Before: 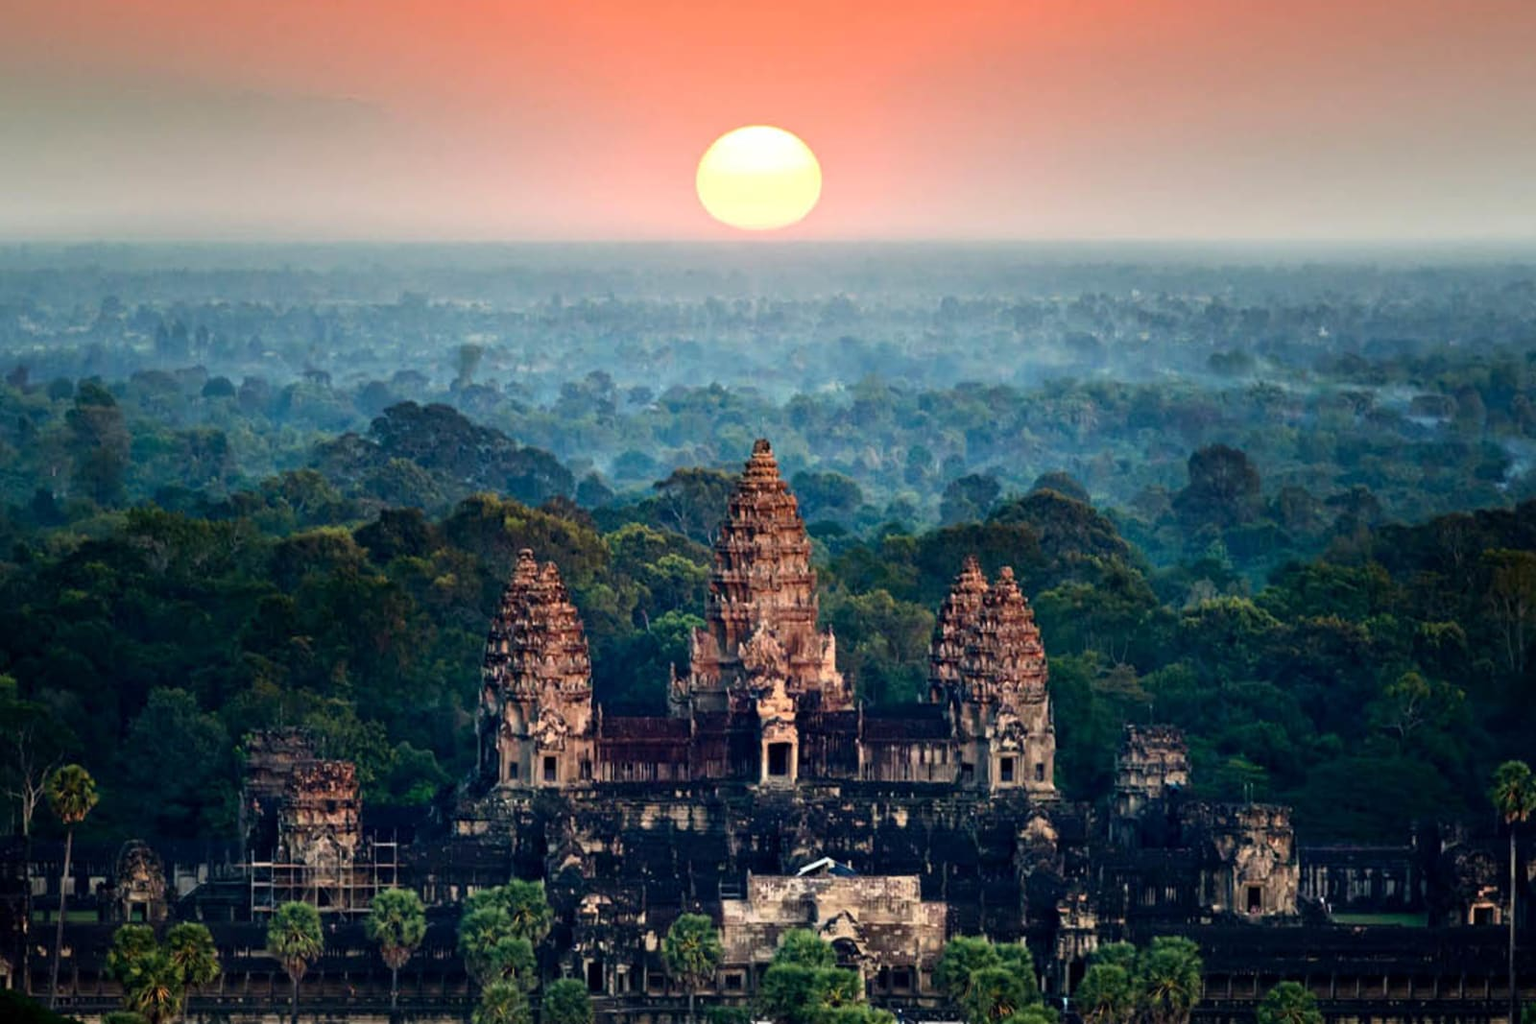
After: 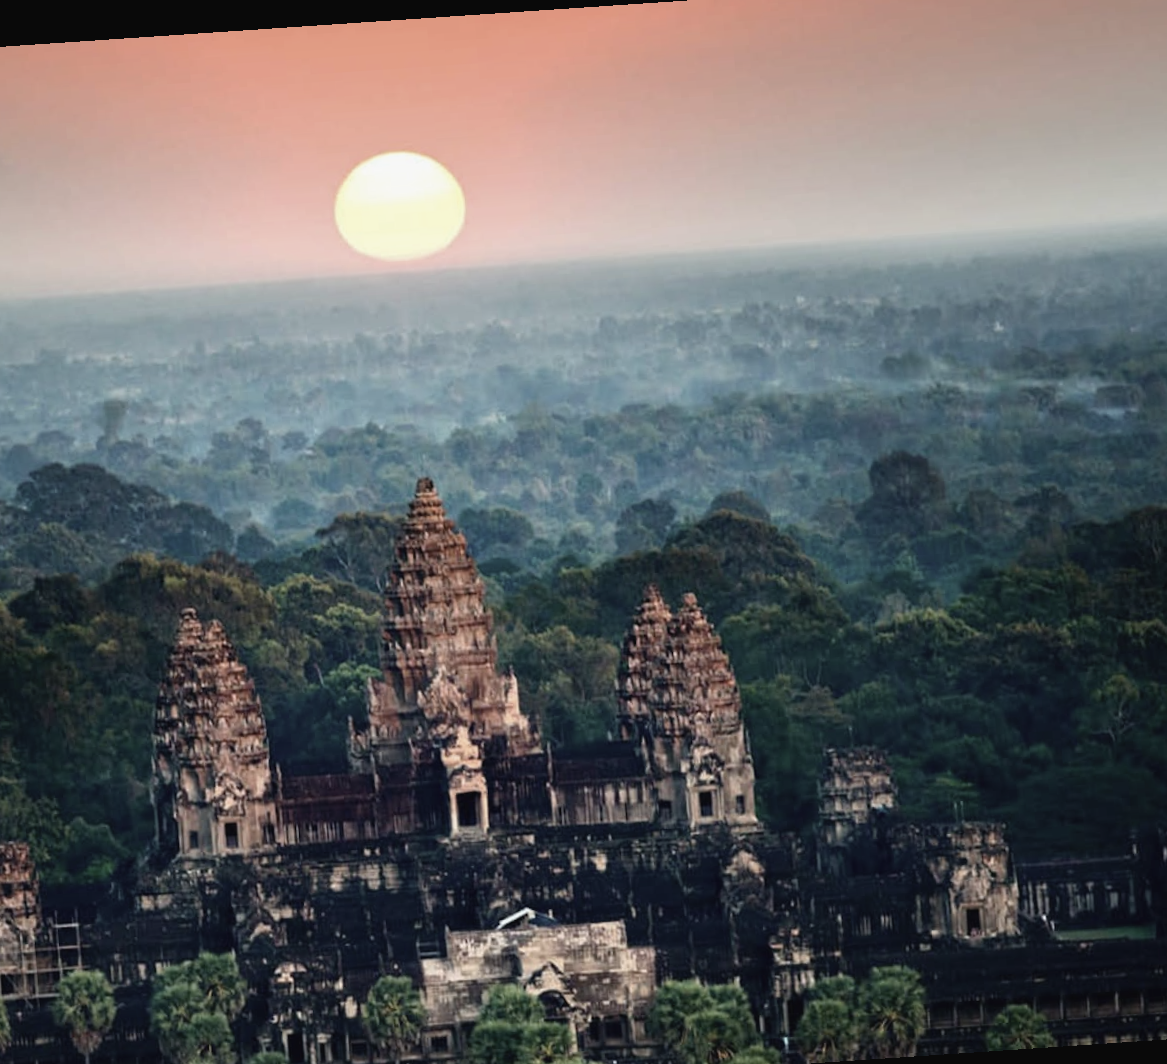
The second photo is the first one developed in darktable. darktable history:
tone equalizer: on, module defaults
contrast brightness saturation: contrast -0.05, saturation -0.41
rotate and perspective: rotation -4.2°, shear 0.006, automatic cropping off
crop and rotate: left 24.034%, top 2.838%, right 6.406%, bottom 6.299%
